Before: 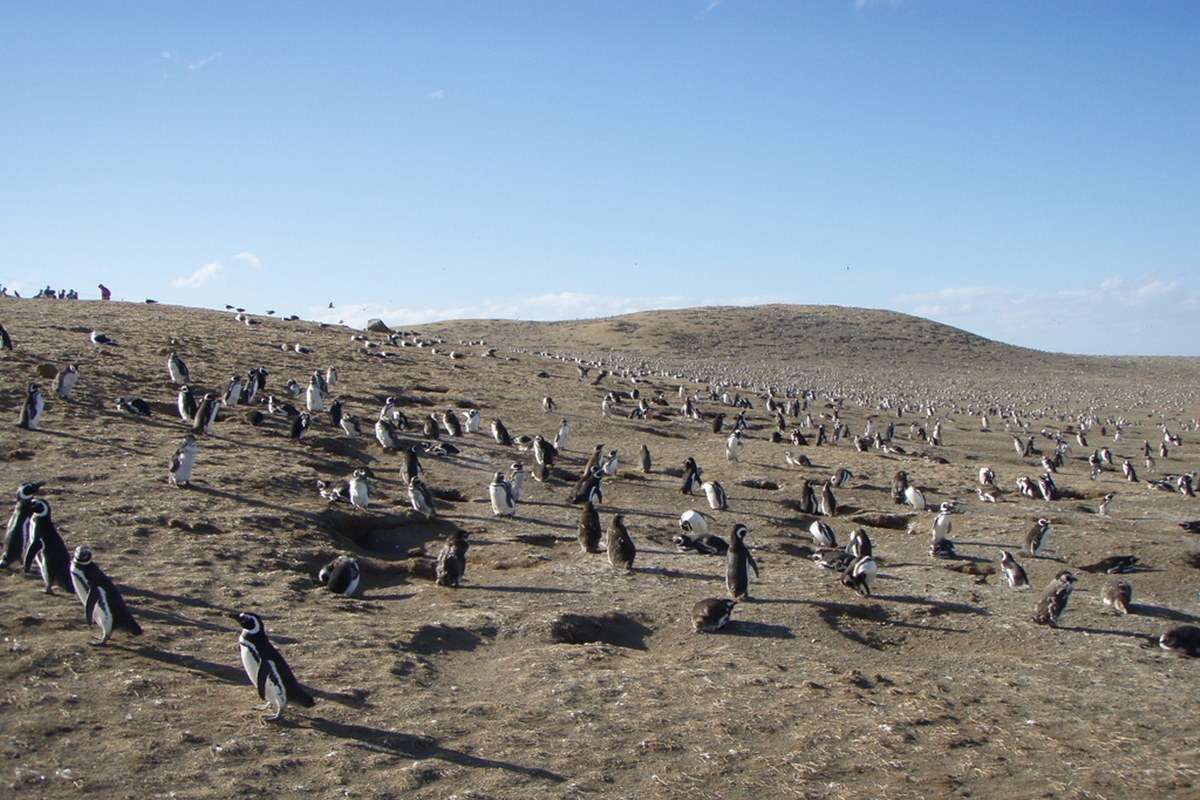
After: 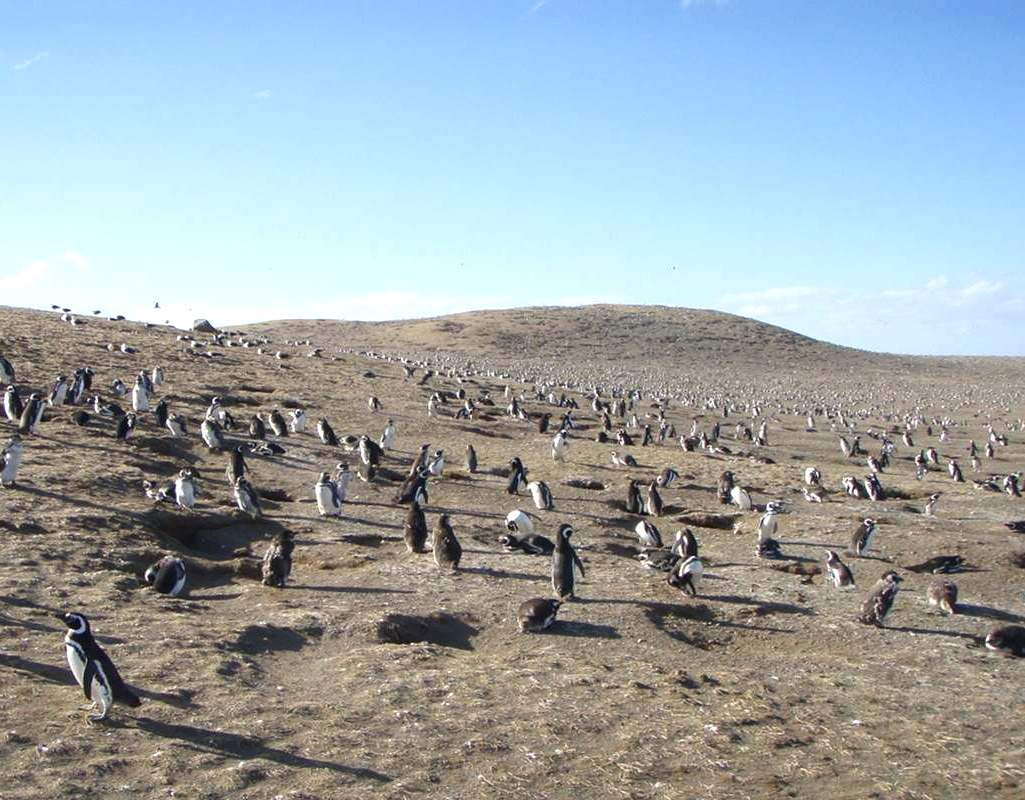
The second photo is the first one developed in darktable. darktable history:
crop and rotate: left 14.578%
exposure: black level correction 0, exposure 0.498 EV, compensate exposure bias true, compensate highlight preservation false
